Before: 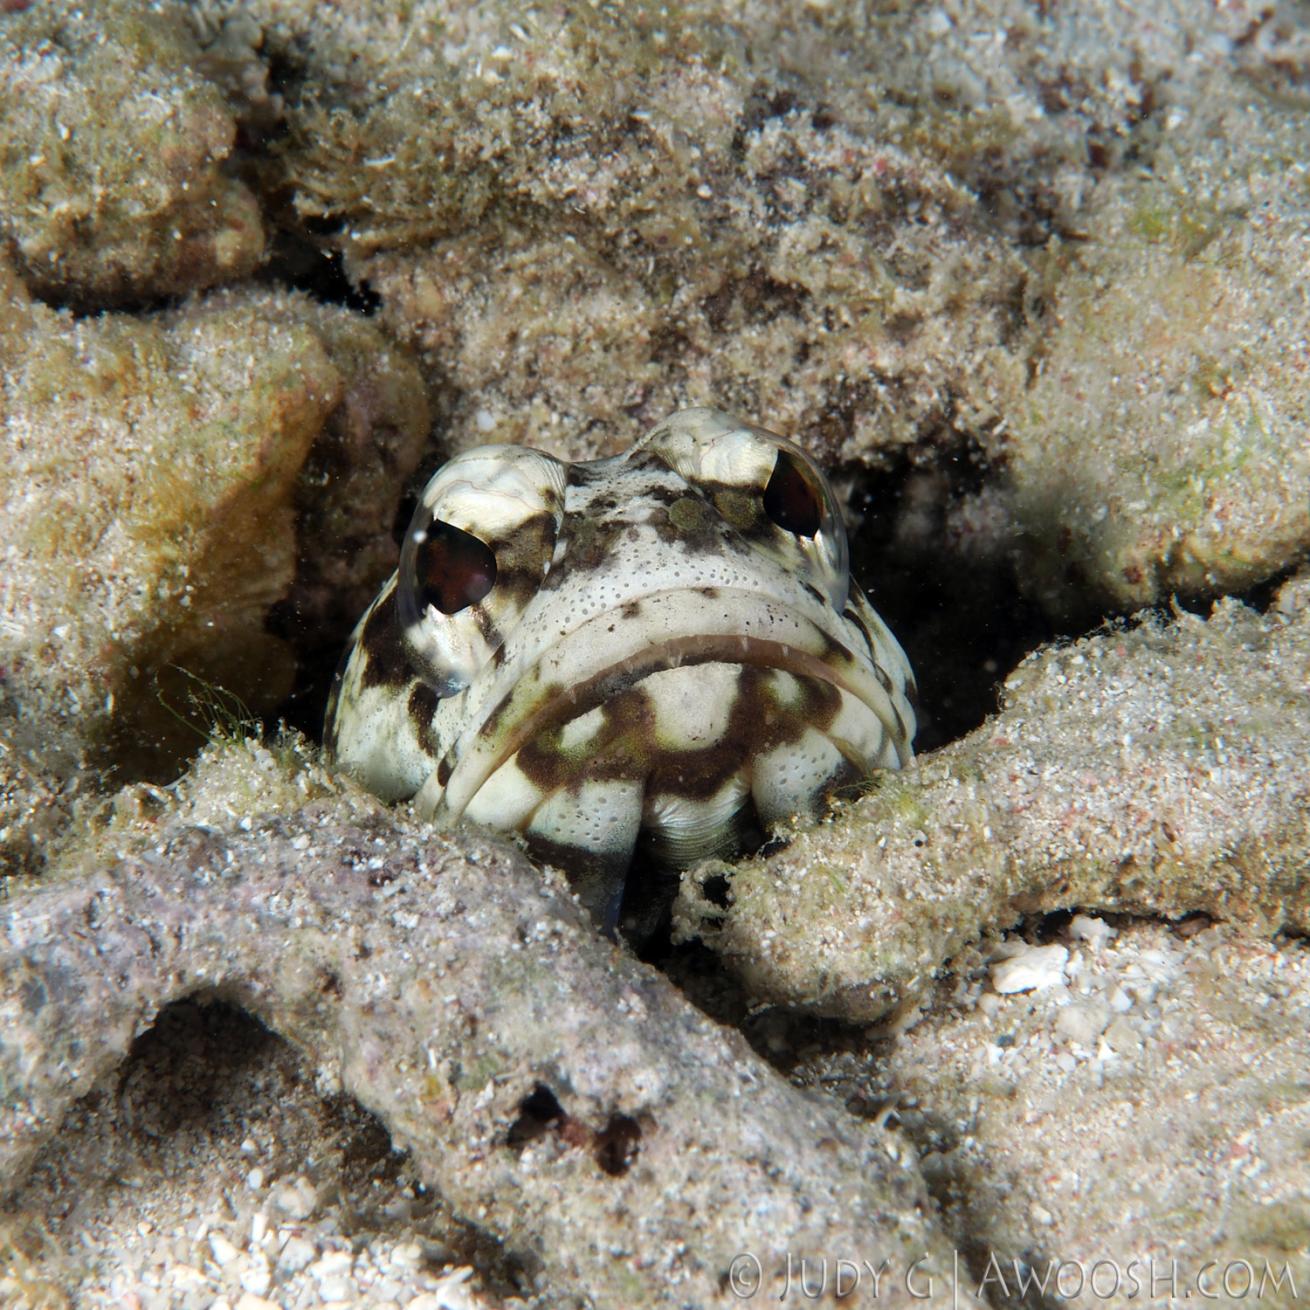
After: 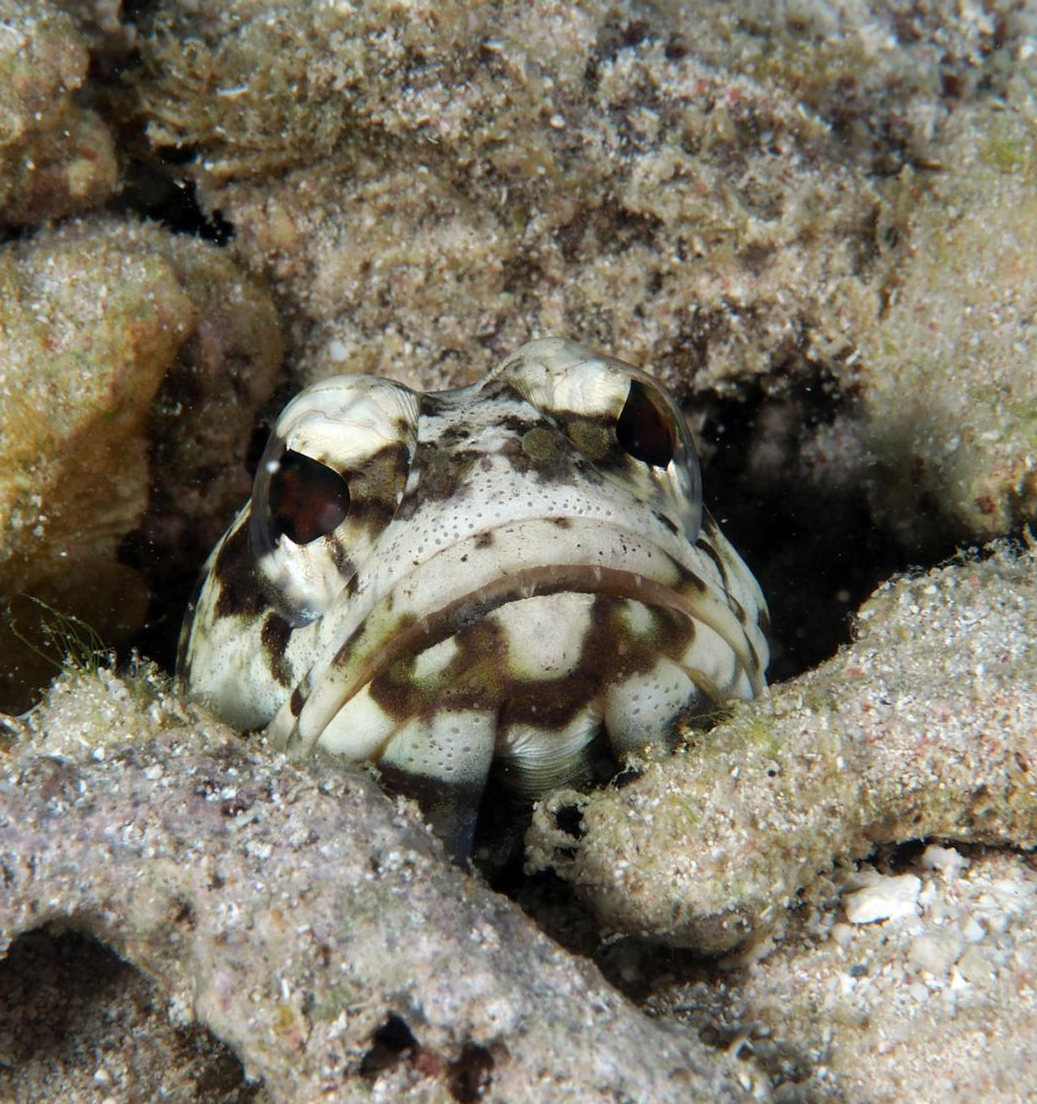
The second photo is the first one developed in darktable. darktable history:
crop: left 11.225%, top 5.381%, right 9.565%, bottom 10.314%
tone equalizer: on, module defaults
